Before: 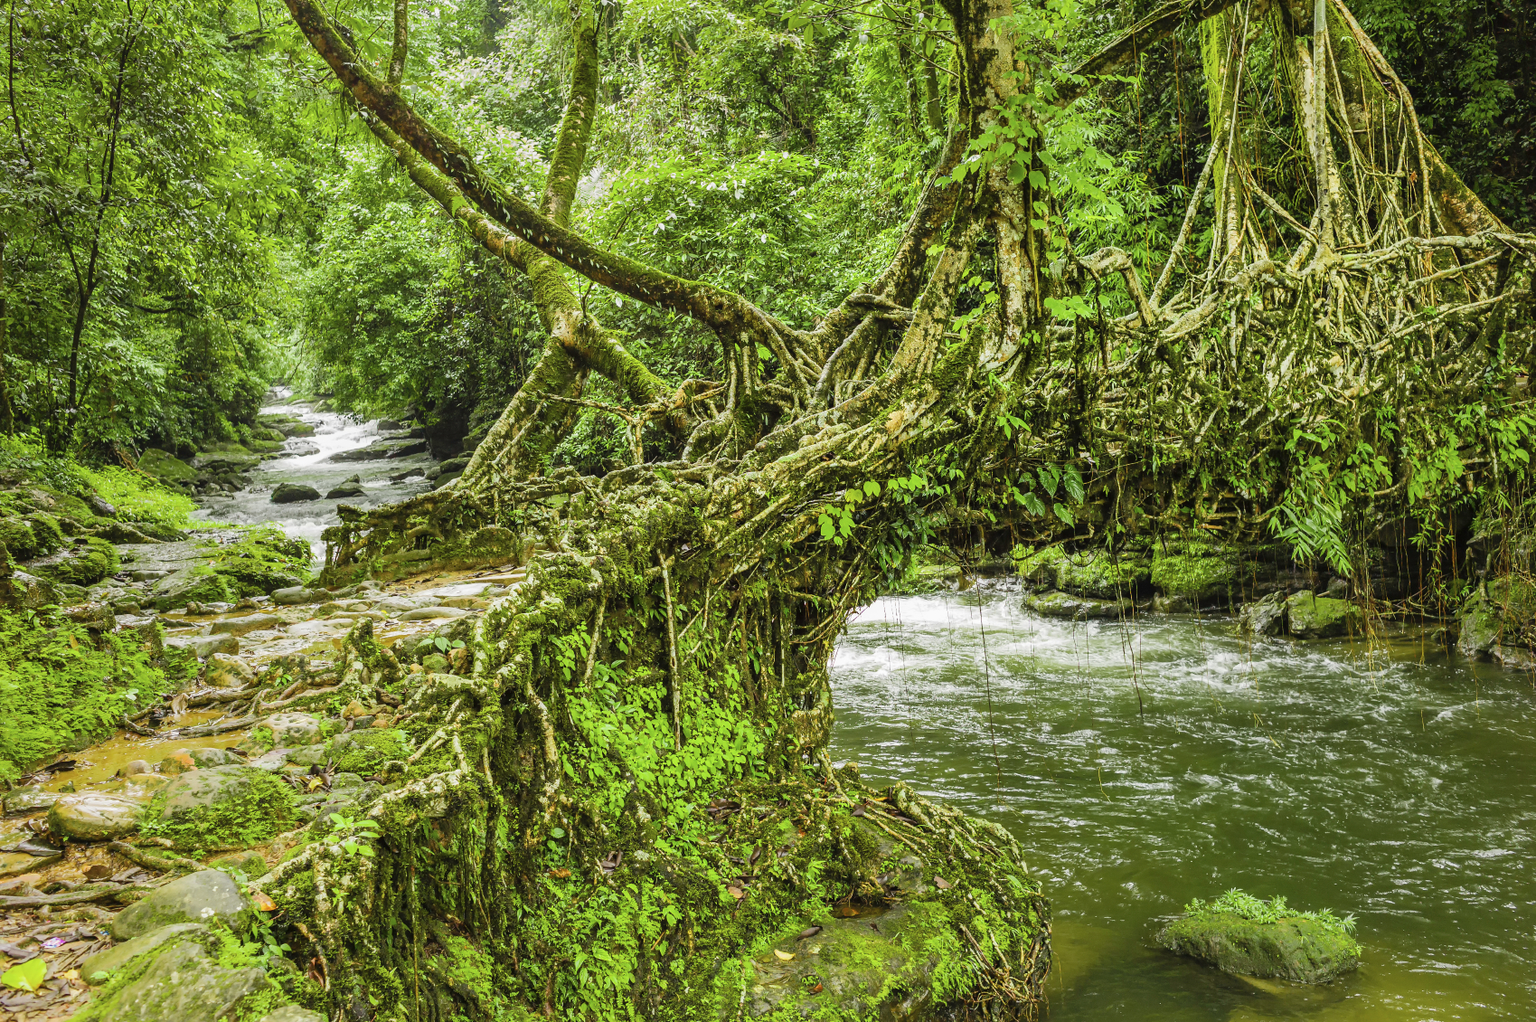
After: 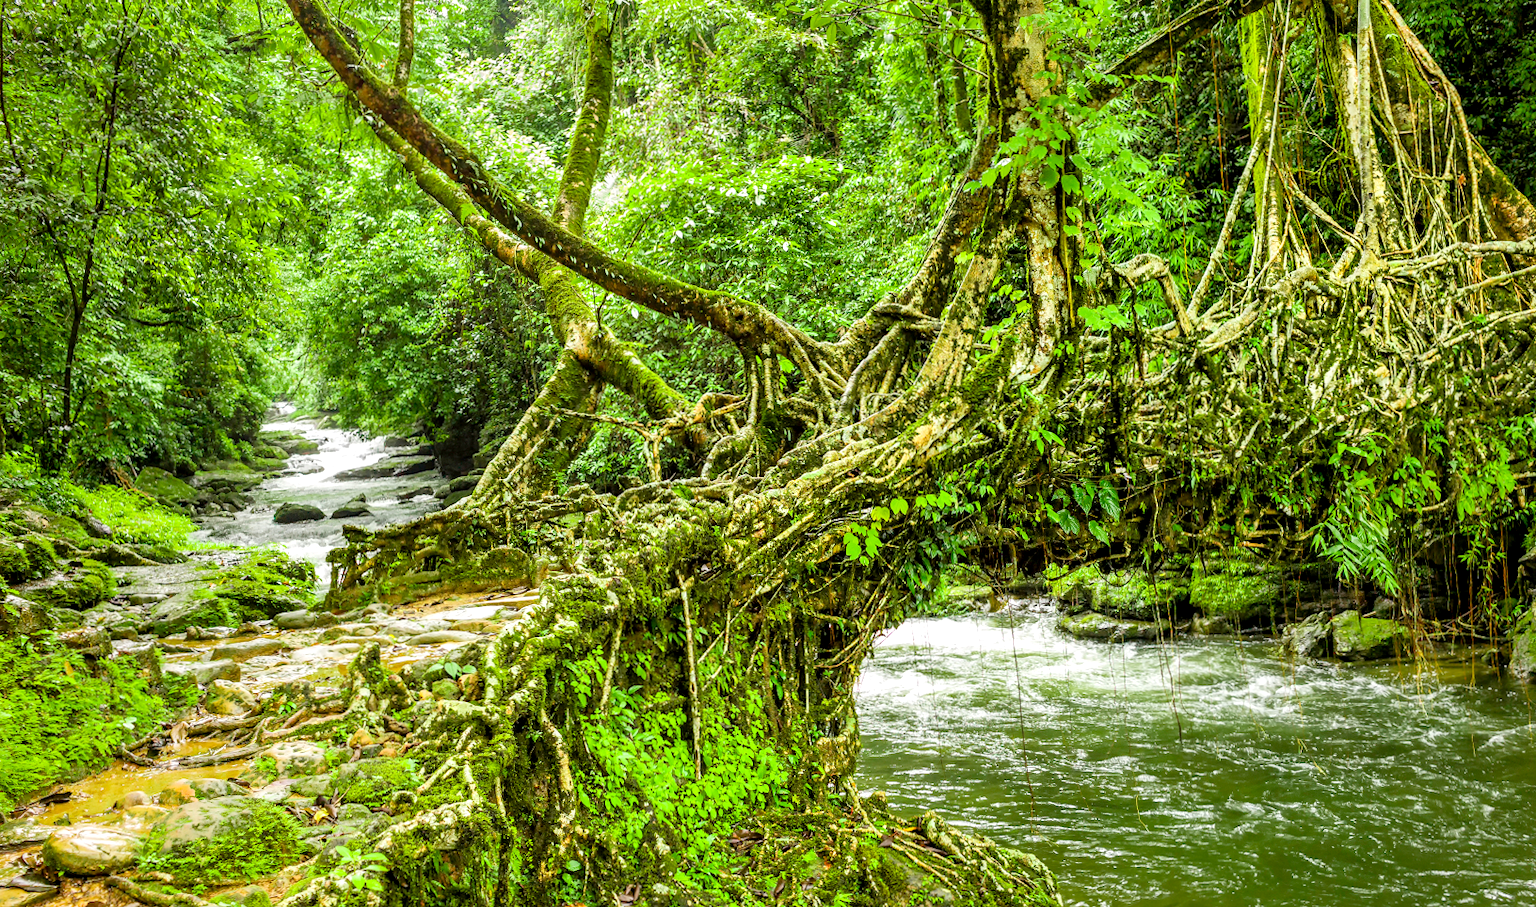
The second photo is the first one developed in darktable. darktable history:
crop and rotate: angle 0.2°, left 0.275%, right 3.127%, bottom 14.18%
exposure: black level correction 0.005, exposure 0.417 EV, compensate highlight preservation false
